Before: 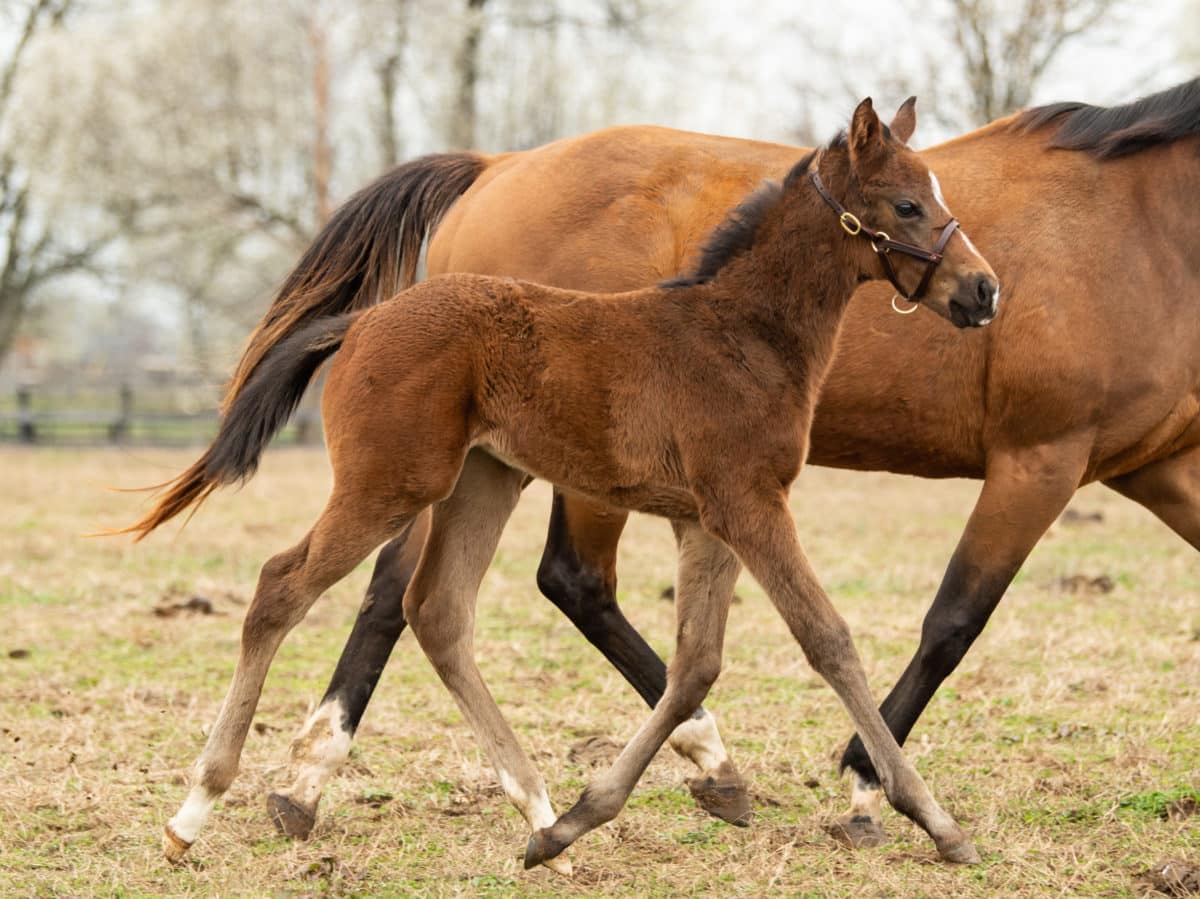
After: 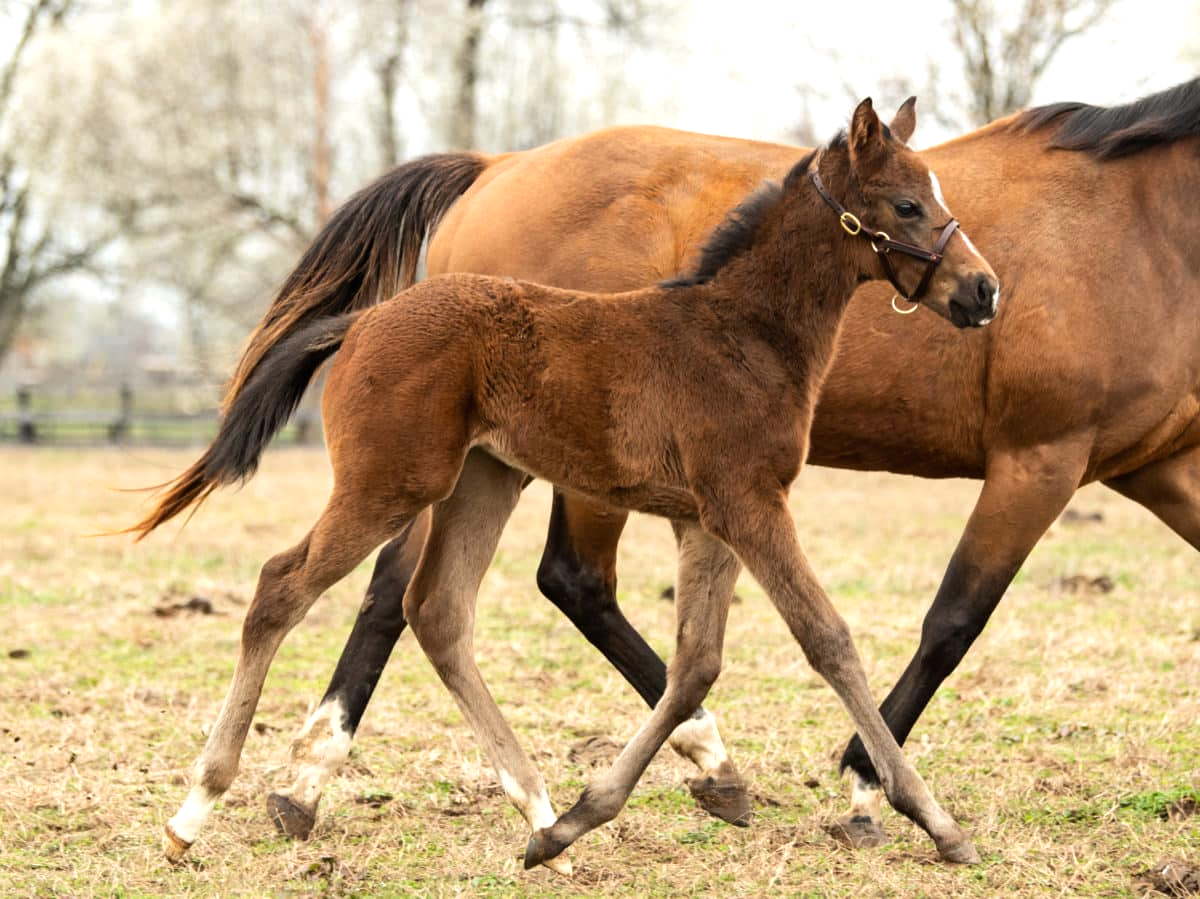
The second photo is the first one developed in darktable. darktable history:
tone equalizer: -8 EV -0.417 EV, -7 EV -0.389 EV, -6 EV -0.333 EV, -5 EV -0.222 EV, -3 EV 0.222 EV, -2 EV 0.333 EV, -1 EV 0.389 EV, +0 EV 0.417 EV, edges refinement/feathering 500, mask exposure compensation -1.57 EV, preserve details no
vibrance: vibrance 0%
